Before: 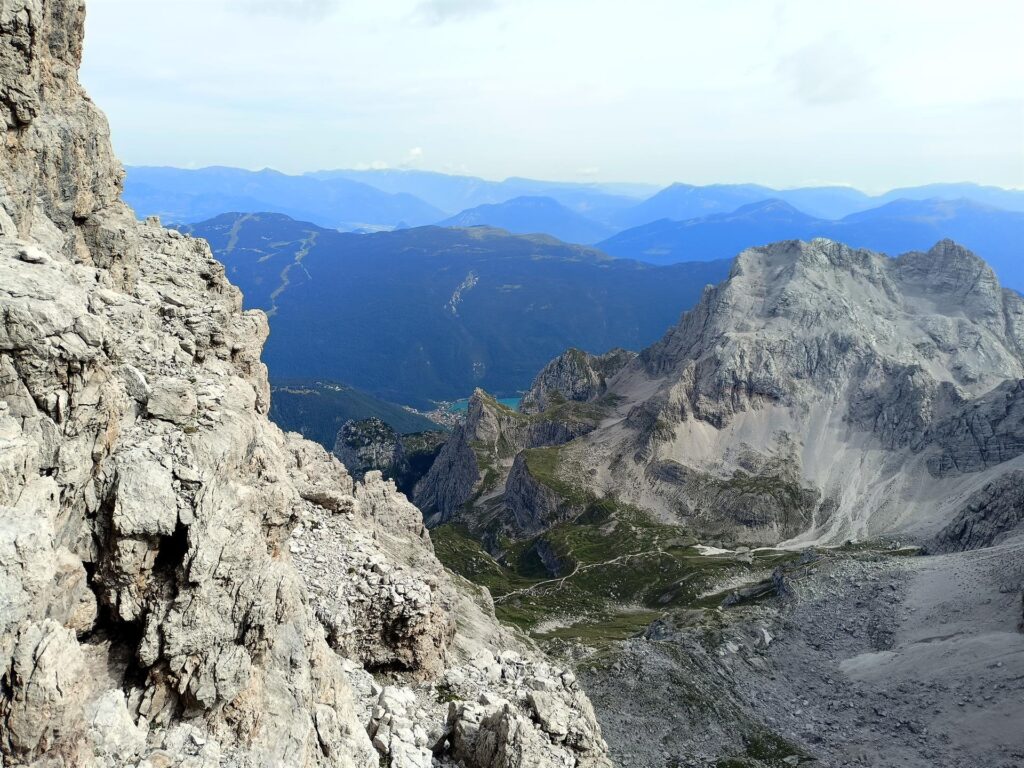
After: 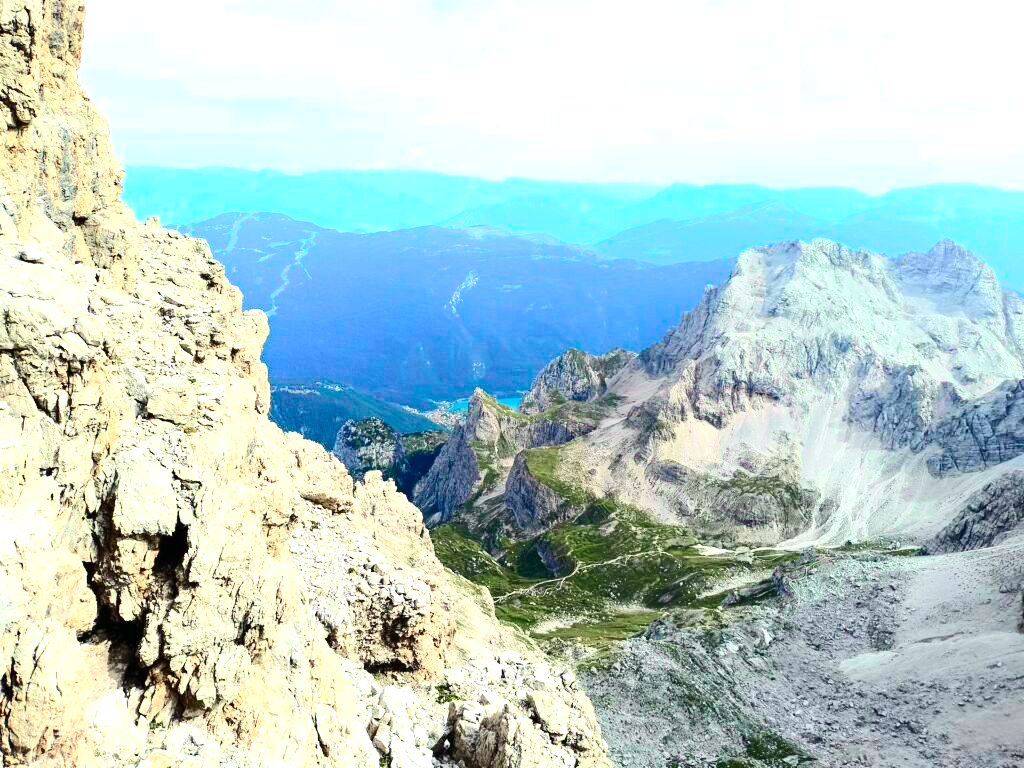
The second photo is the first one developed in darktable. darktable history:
tone curve: curves: ch0 [(0, 0.003) (0.044, 0.032) (0.12, 0.089) (0.197, 0.168) (0.281, 0.273) (0.468, 0.548) (0.588, 0.71) (0.701, 0.815) (0.86, 0.922) (1, 0.982)]; ch1 [(0, 0) (0.247, 0.215) (0.433, 0.382) (0.466, 0.426) (0.493, 0.481) (0.501, 0.5) (0.517, 0.524) (0.557, 0.582) (0.598, 0.651) (0.671, 0.735) (0.796, 0.85) (1, 1)]; ch2 [(0, 0) (0.249, 0.216) (0.357, 0.317) (0.448, 0.432) (0.478, 0.492) (0.498, 0.499) (0.517, 0.53) (0.537, 0.57) (0.569, 0.623) (0.61, 0.663) (0.706, 0.75) (0.808, 0.809) (0.991, 0.968)], color space Lab, independent channels, preserve colors none
exposure: black level correction 0, exposure 1.1 EV, compensate exposure bias true, compensate highlight preservation false
